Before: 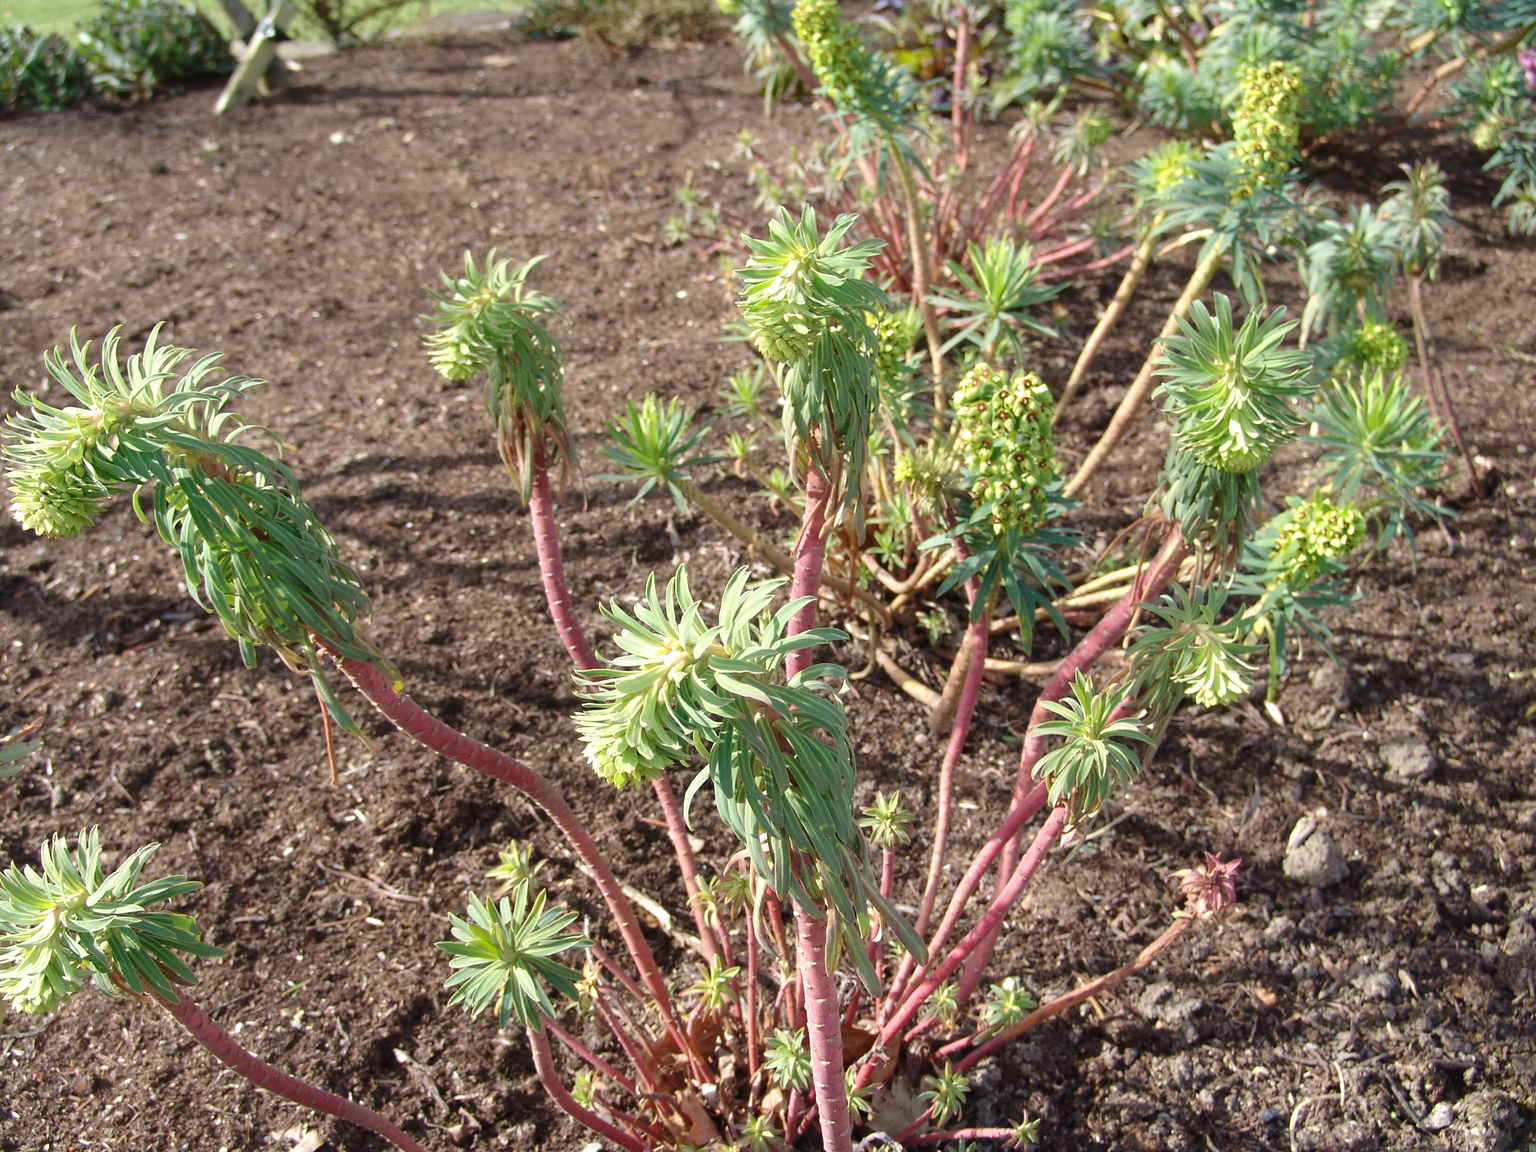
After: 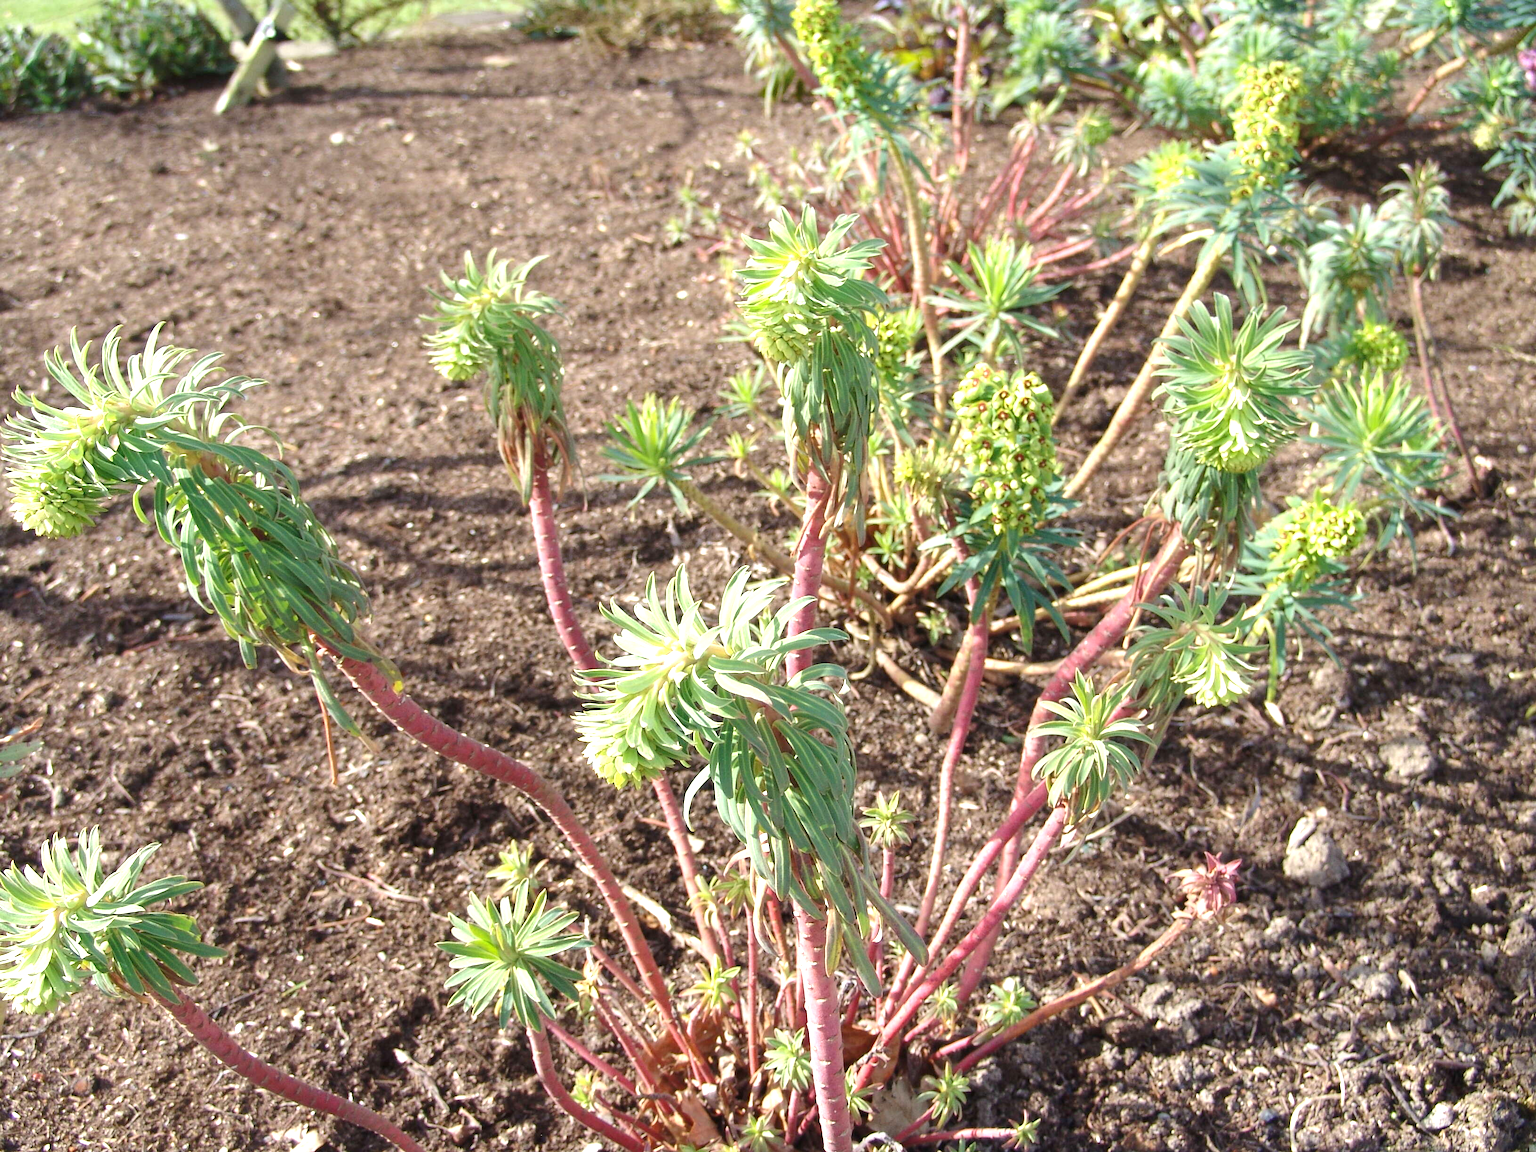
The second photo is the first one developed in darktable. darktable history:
exposure: exposure 0.646 EV, compensate exposure bias true, compensate highlight preservation false
